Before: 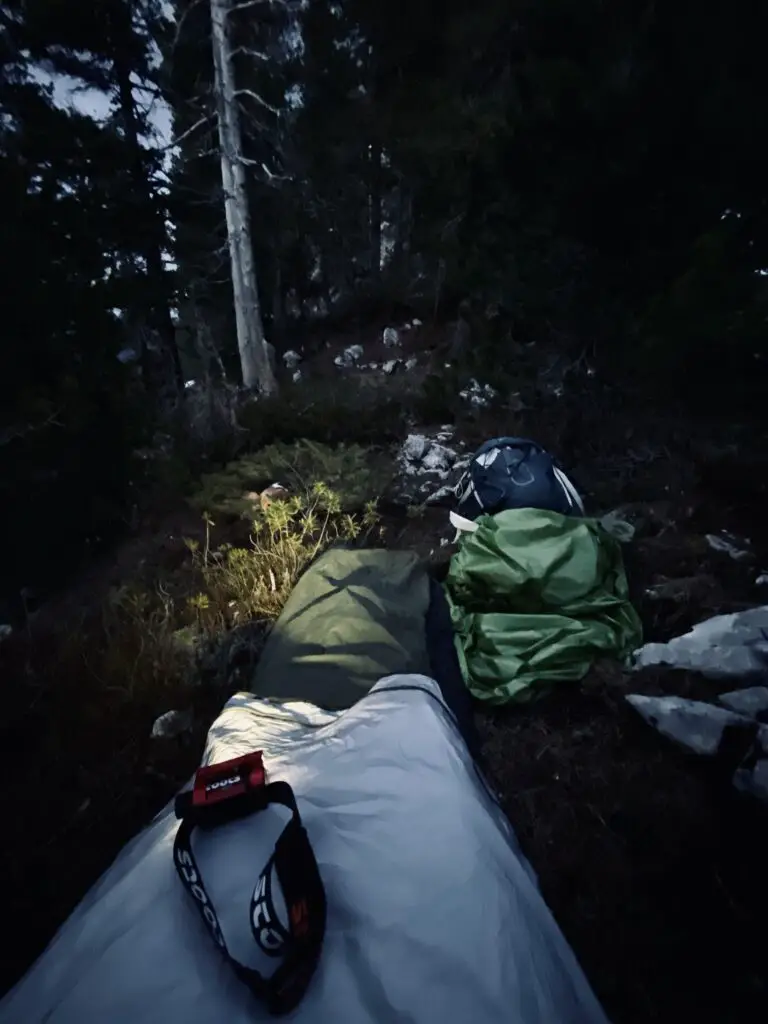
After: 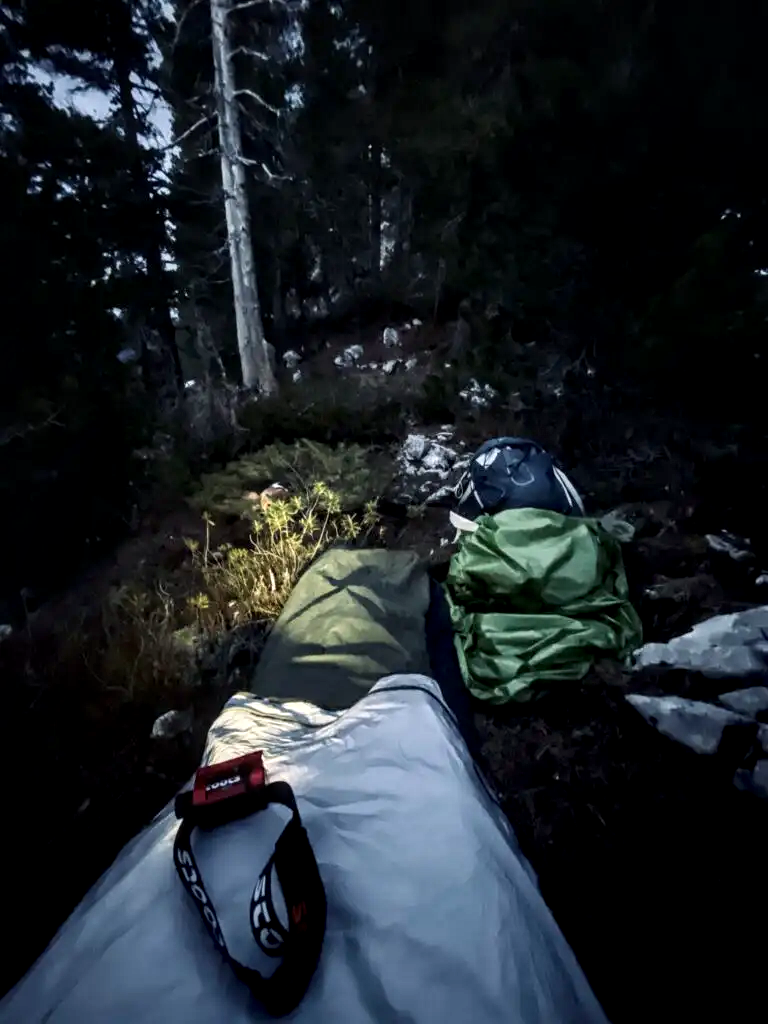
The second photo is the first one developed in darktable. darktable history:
tone curve: curves: ch0 [(0, 0) (0.003, 0.003) (0.011, 0.011) (0.025, 0.025) (0.044, 0.044) (0.069, 0.069) (0.1, 0.099) (0.136, 0.135) (0.177, 0.177) (0.224, 0.224) (0.277, 0.276) (0.335, 0.334) (0.399, 0.398) (0.468, 0.467) (0.543, 0.547) (0.623, 0.626) (0.709, 0.712) (0.801, 0.802) (0.898, 0.898) (1, 1)]
local contrast: detail 160%
contrast brightness saturation: contrast 0.041, saturation 0.153
